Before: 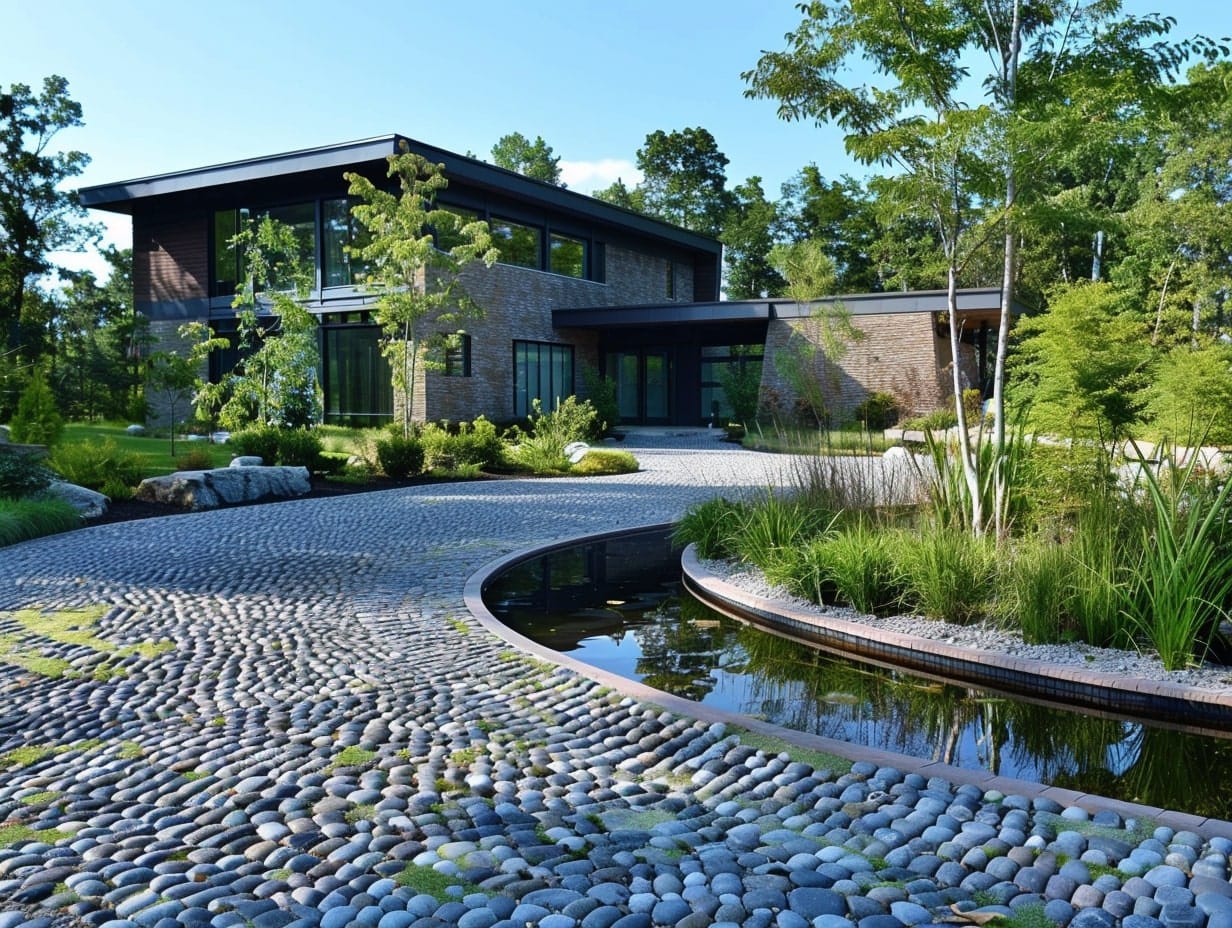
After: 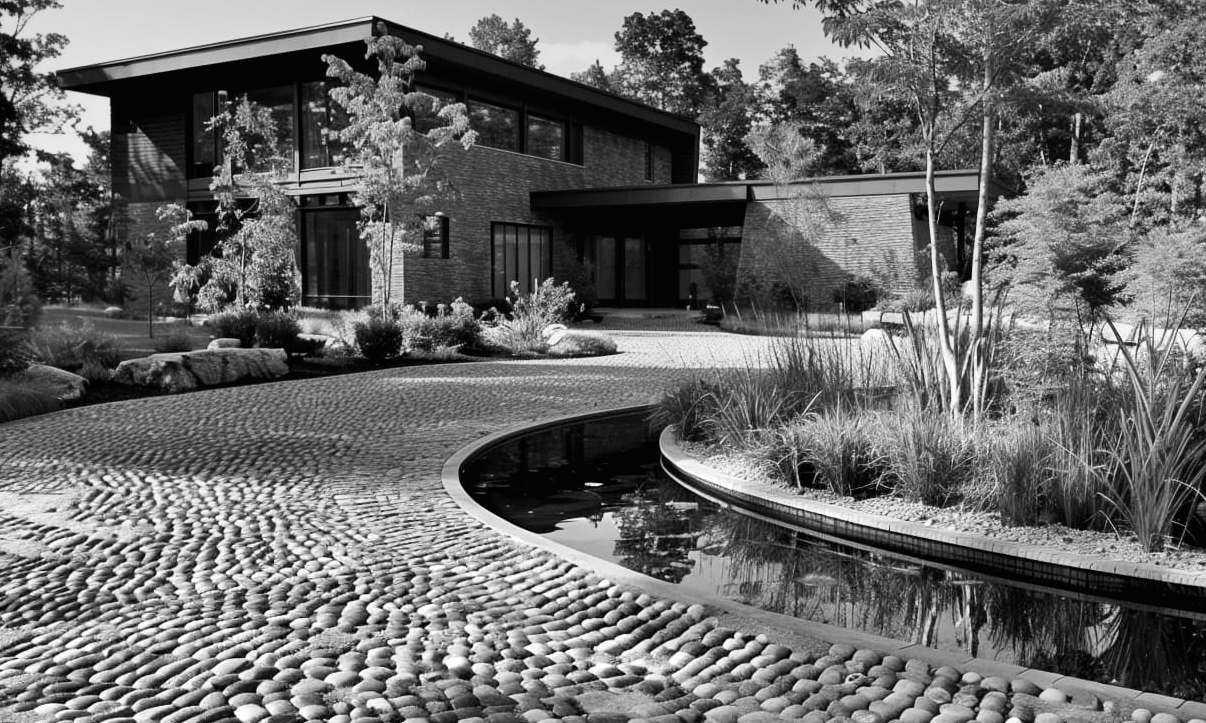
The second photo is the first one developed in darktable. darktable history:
exposure: black level correction 0.005, exposure 0.286 EV, compensate highlight preservation false
color contrast: green-magenta contrast 1.69, blue-yellow contrast 1.49
white balance: red 1.08, blue 0.791
crop and rotate: left 1.814%, top 12.818%, right 0.25%, bottom 9.225%
color balance: mode lift, gamma, gain (sRGB), lift [0.997, 0.979, 1.021, 1.011], gamma [1, 1.084, 0.916, 0.998], gain [1, 0.87, 1.13, 1.101], contrast 4.55%, contrast fulcrum 38.24%, output saturation 104.09%
monochrome: a 30.25, b 92.03
graduated density: hue 238.83°, saturation 50%
contrast brightness saturation: contrast 0.15, brightness 0.05
